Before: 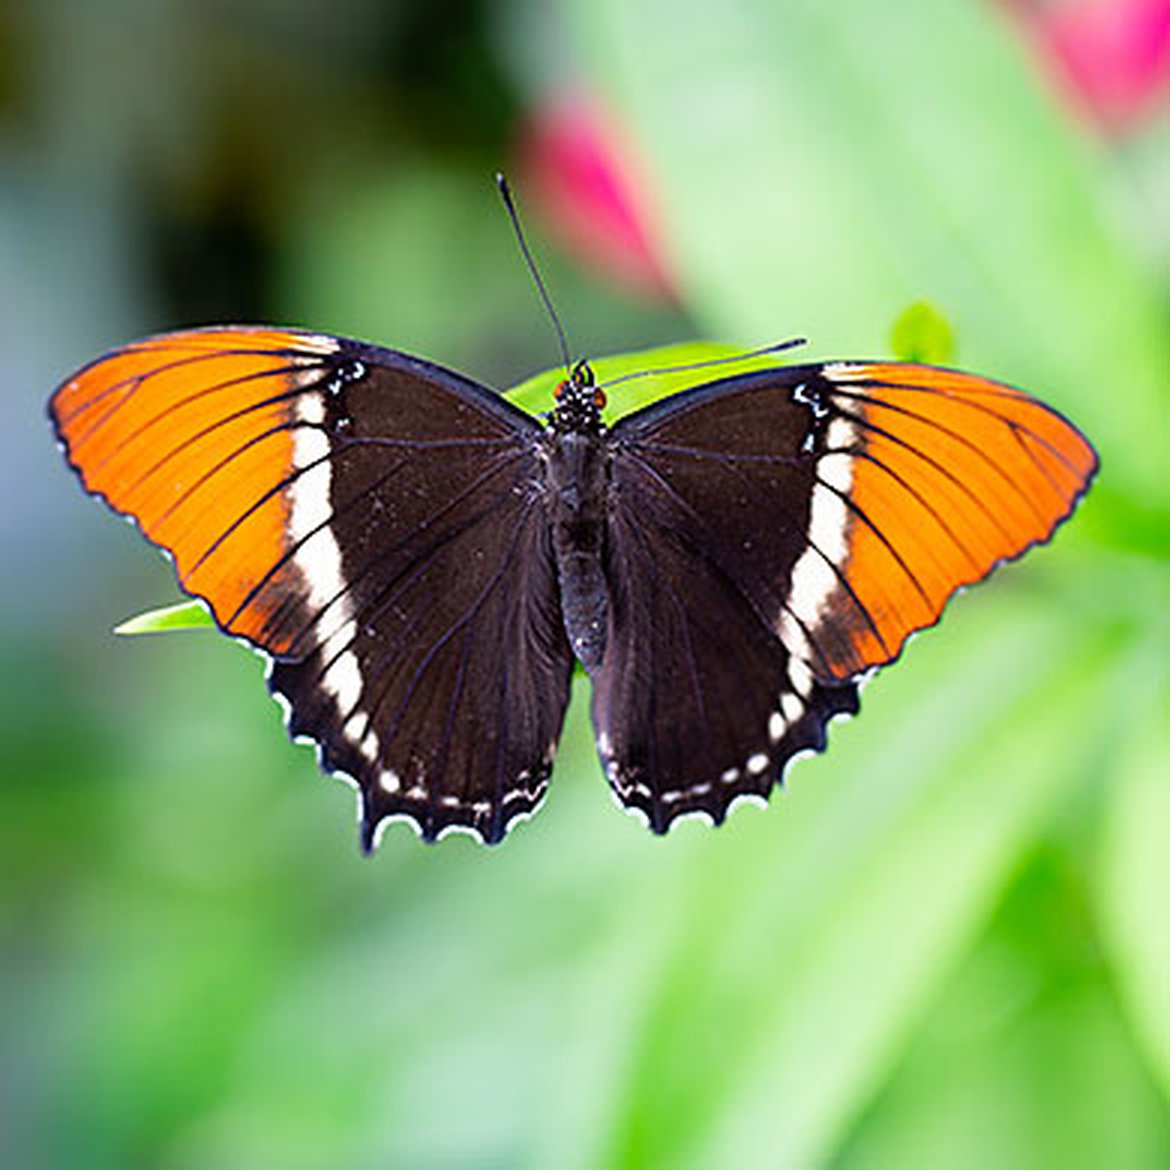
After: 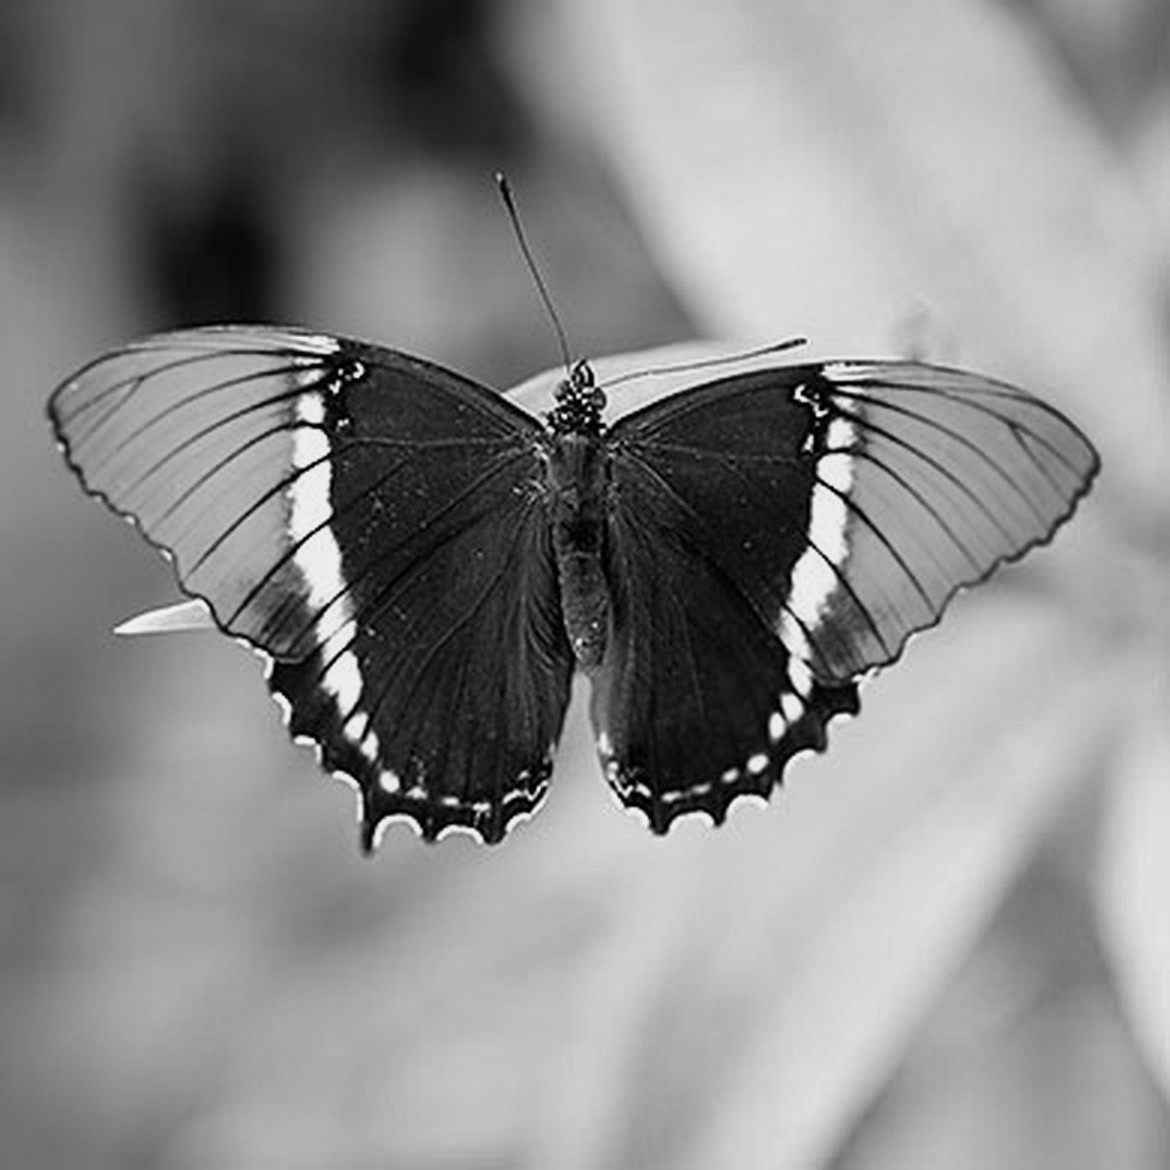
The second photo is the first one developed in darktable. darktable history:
shadows and highlights: shadows 5, soften with gaussian
monochrome: a -71.75, b 75.82
